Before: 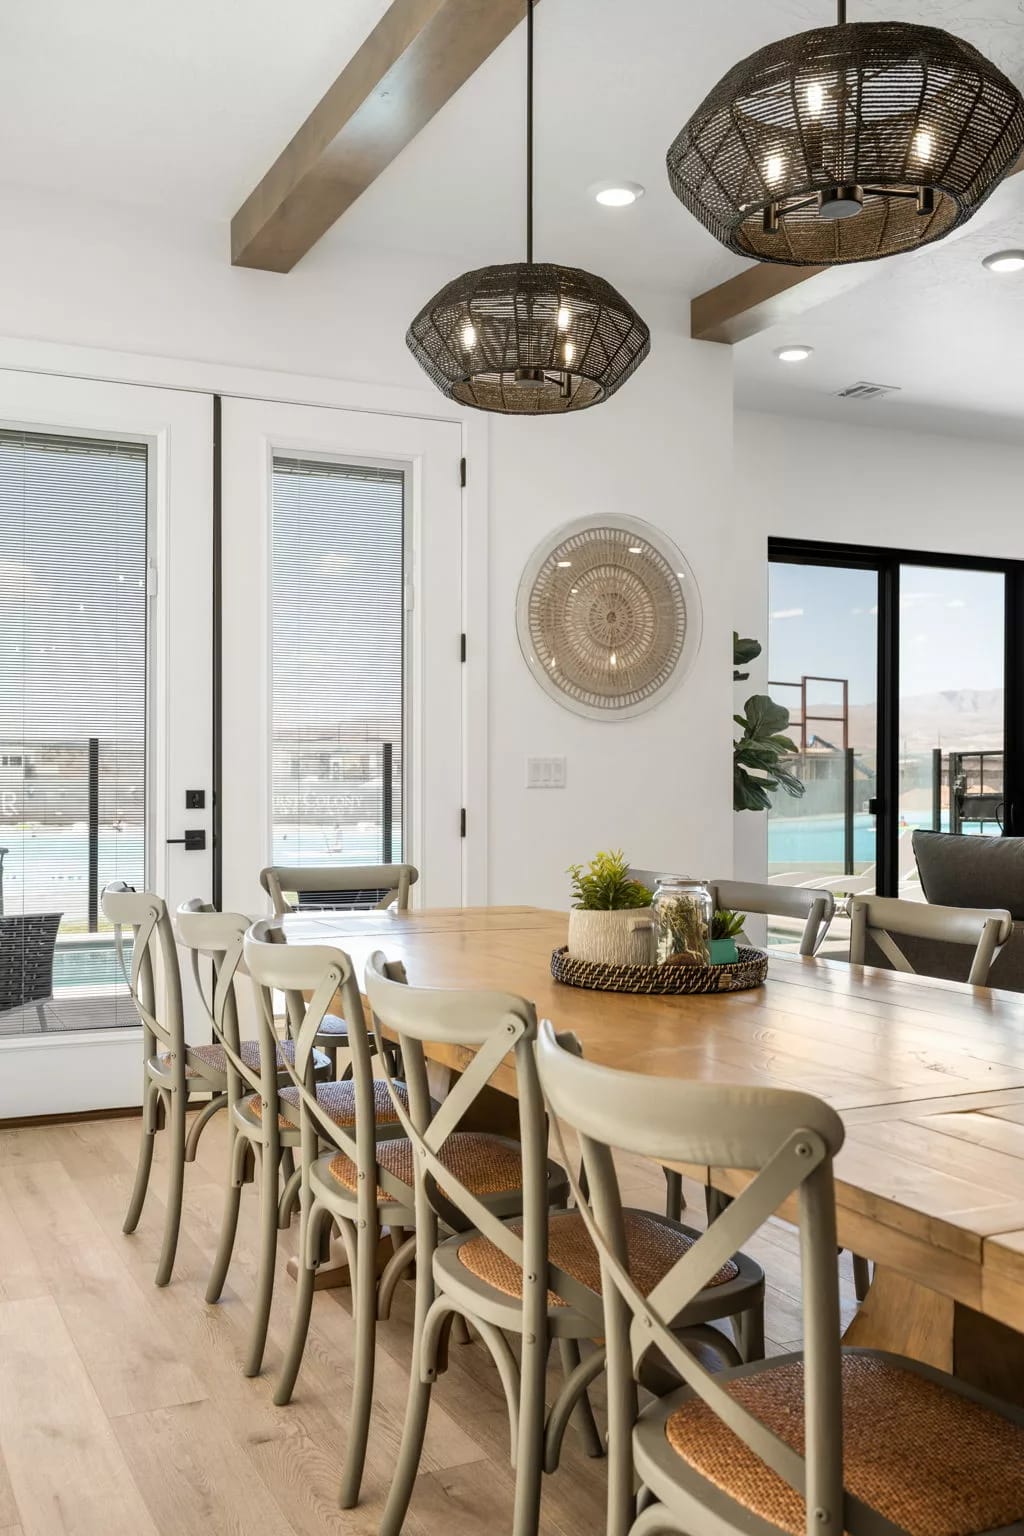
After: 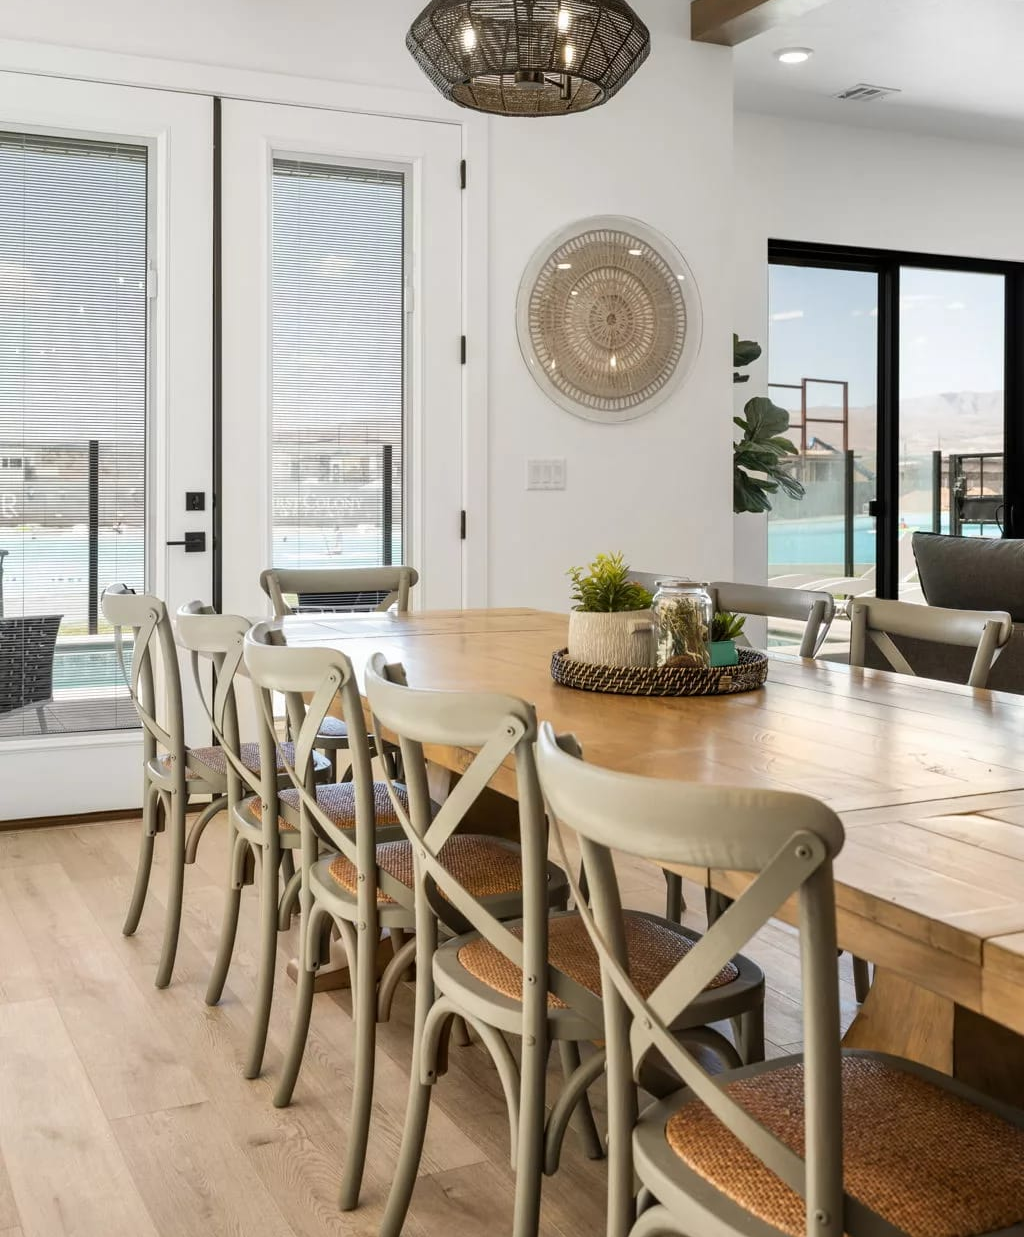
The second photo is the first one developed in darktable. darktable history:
crop and rotate: top 19.411%
